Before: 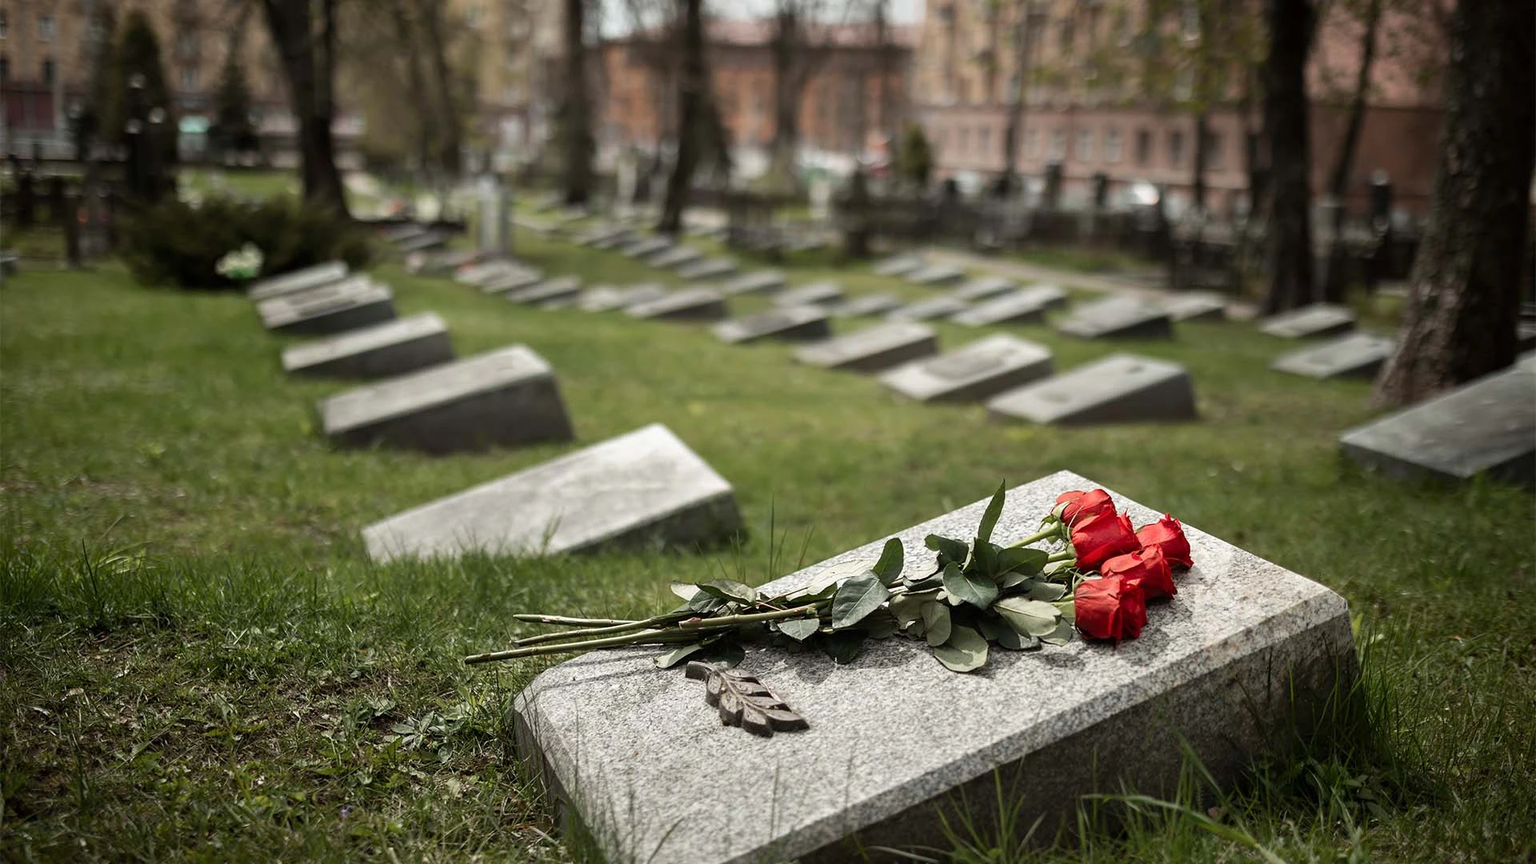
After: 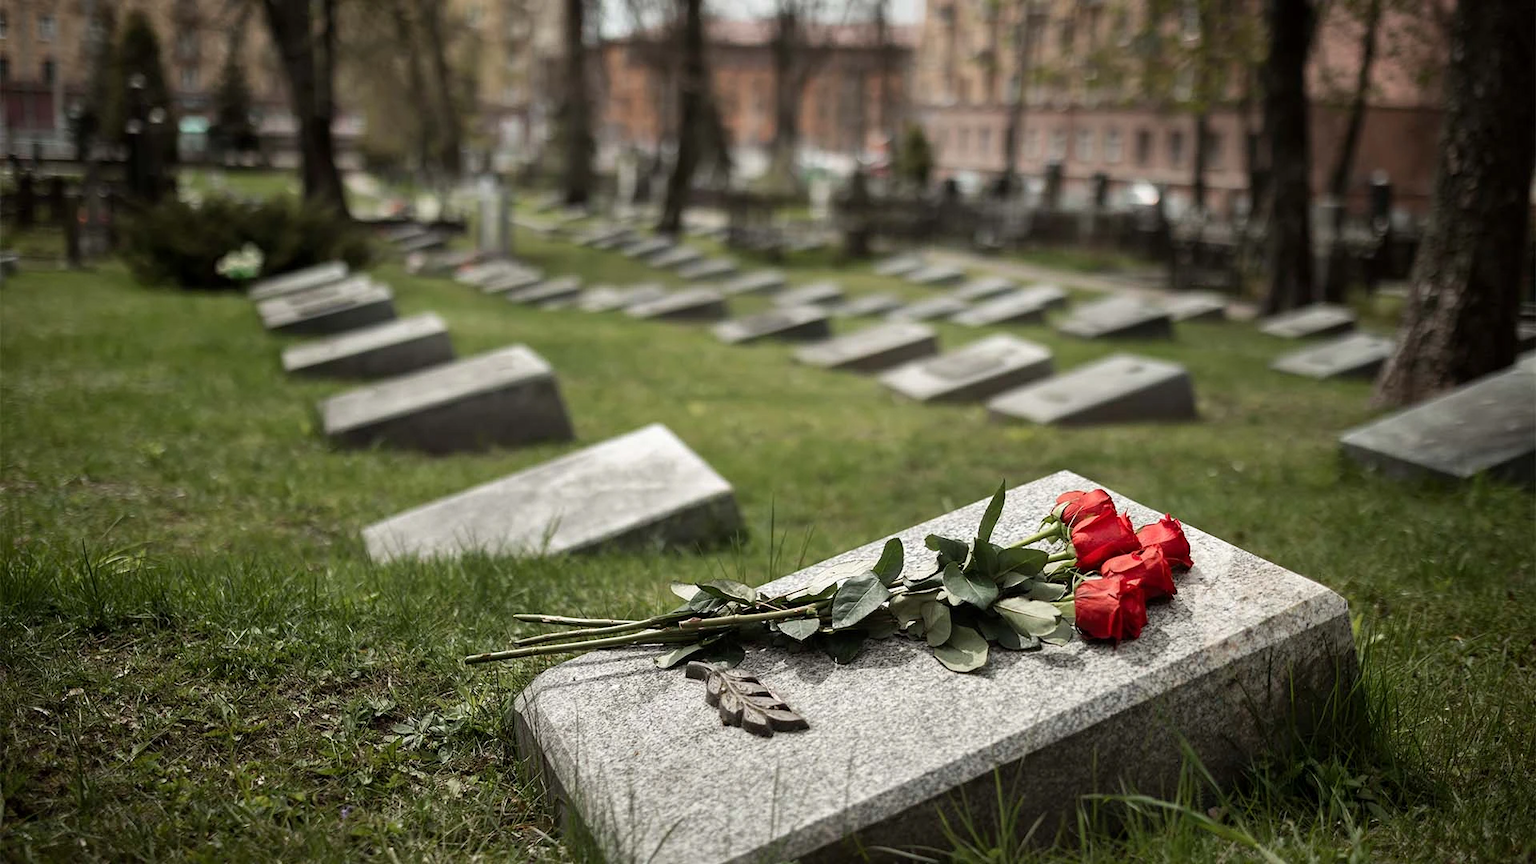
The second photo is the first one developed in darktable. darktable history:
local contrast: mode bilateral grid, contrast 11, coarseness 26, detail 115%, midtone range 0.2
